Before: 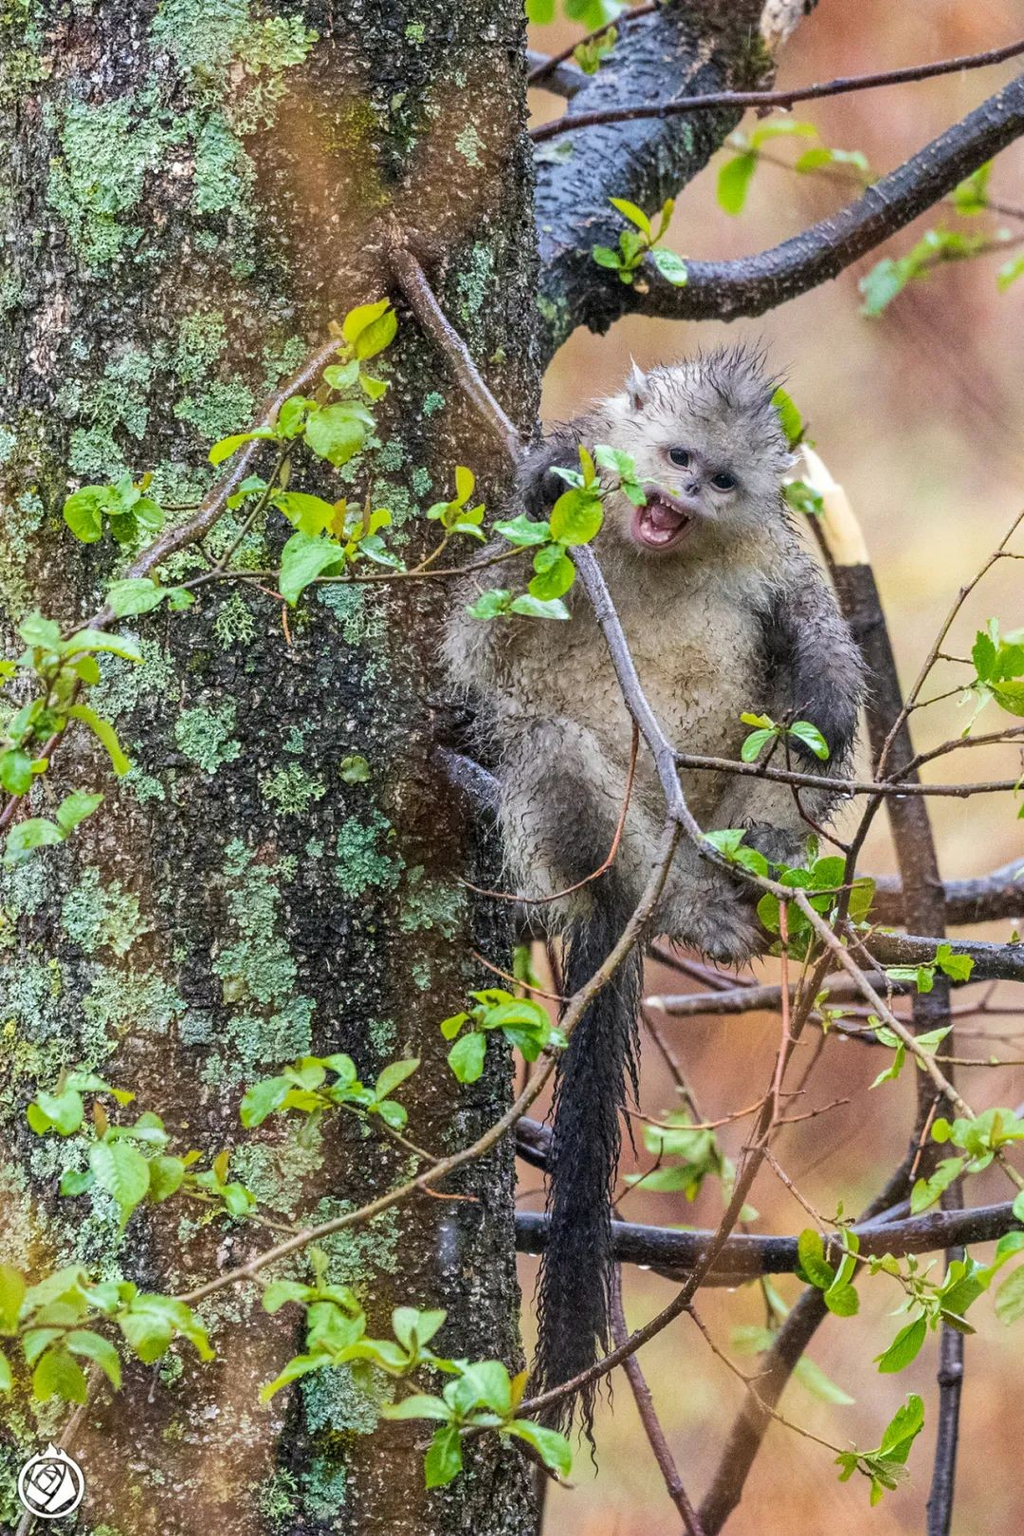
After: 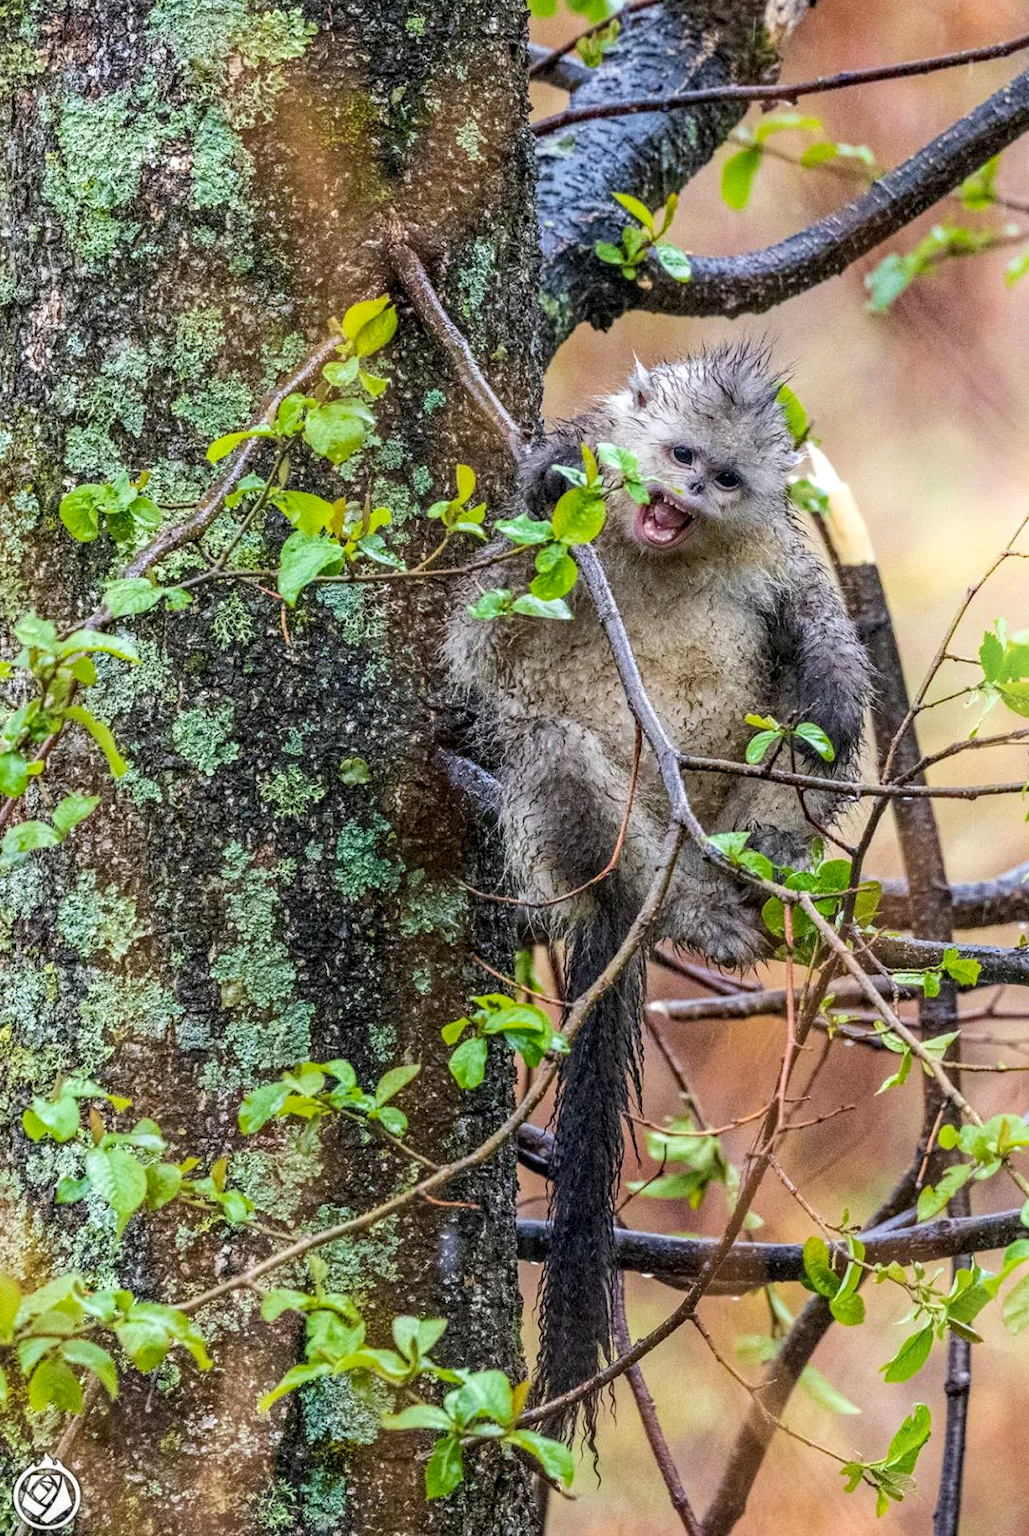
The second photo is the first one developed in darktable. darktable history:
local contrast: on, module defaults
exposure: compensate highlight preservation false
shadows and highlights: shadows -52.57, highlights 85.34, soften with gaussian
haze removal: adaptive false
crop: left 0.483%, top 0.51%, right 0.212%, bottom 0.676%
